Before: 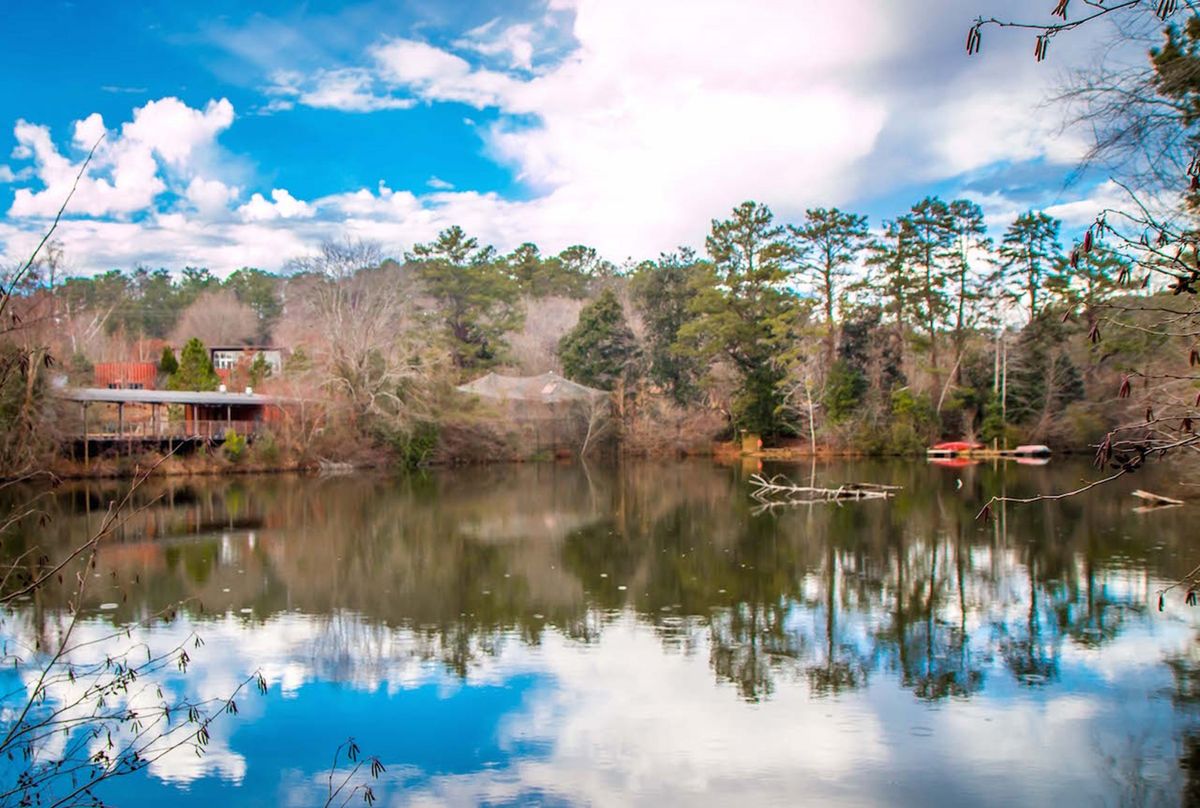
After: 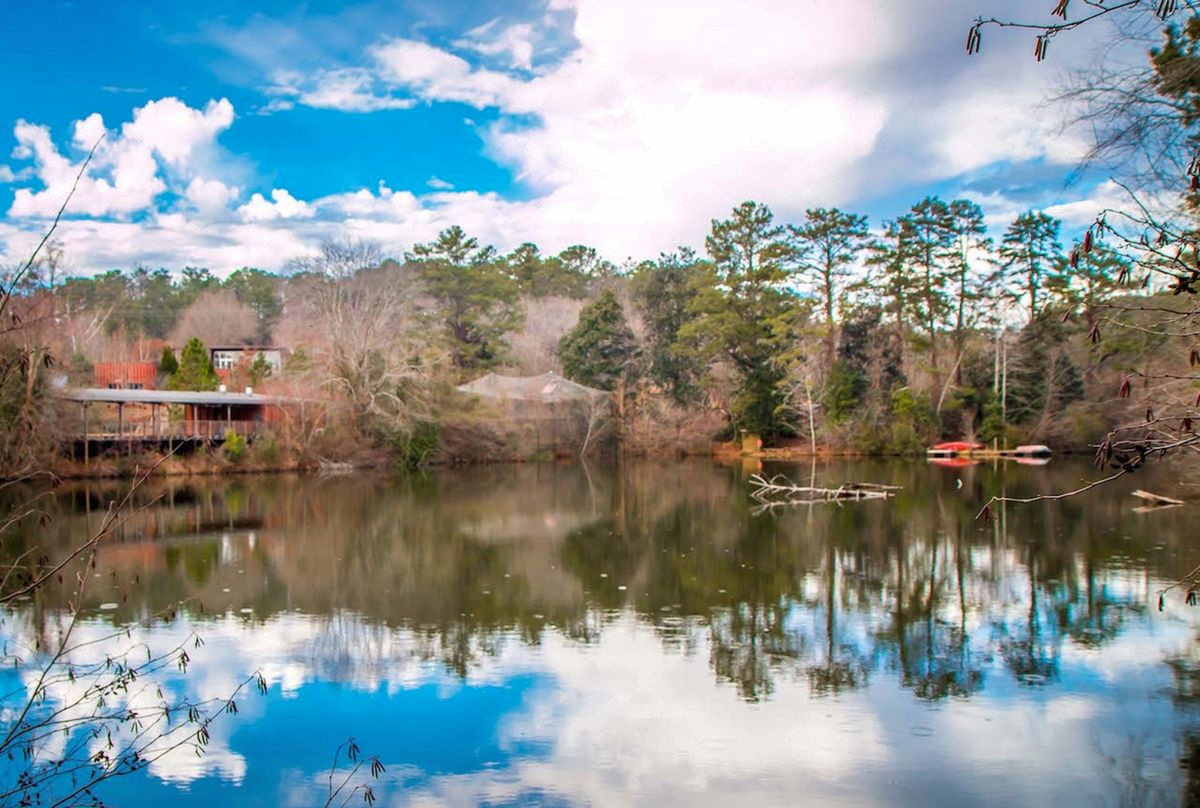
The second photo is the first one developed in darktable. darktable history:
shadows and highlights: shadows 25.5, highlights -25.41
